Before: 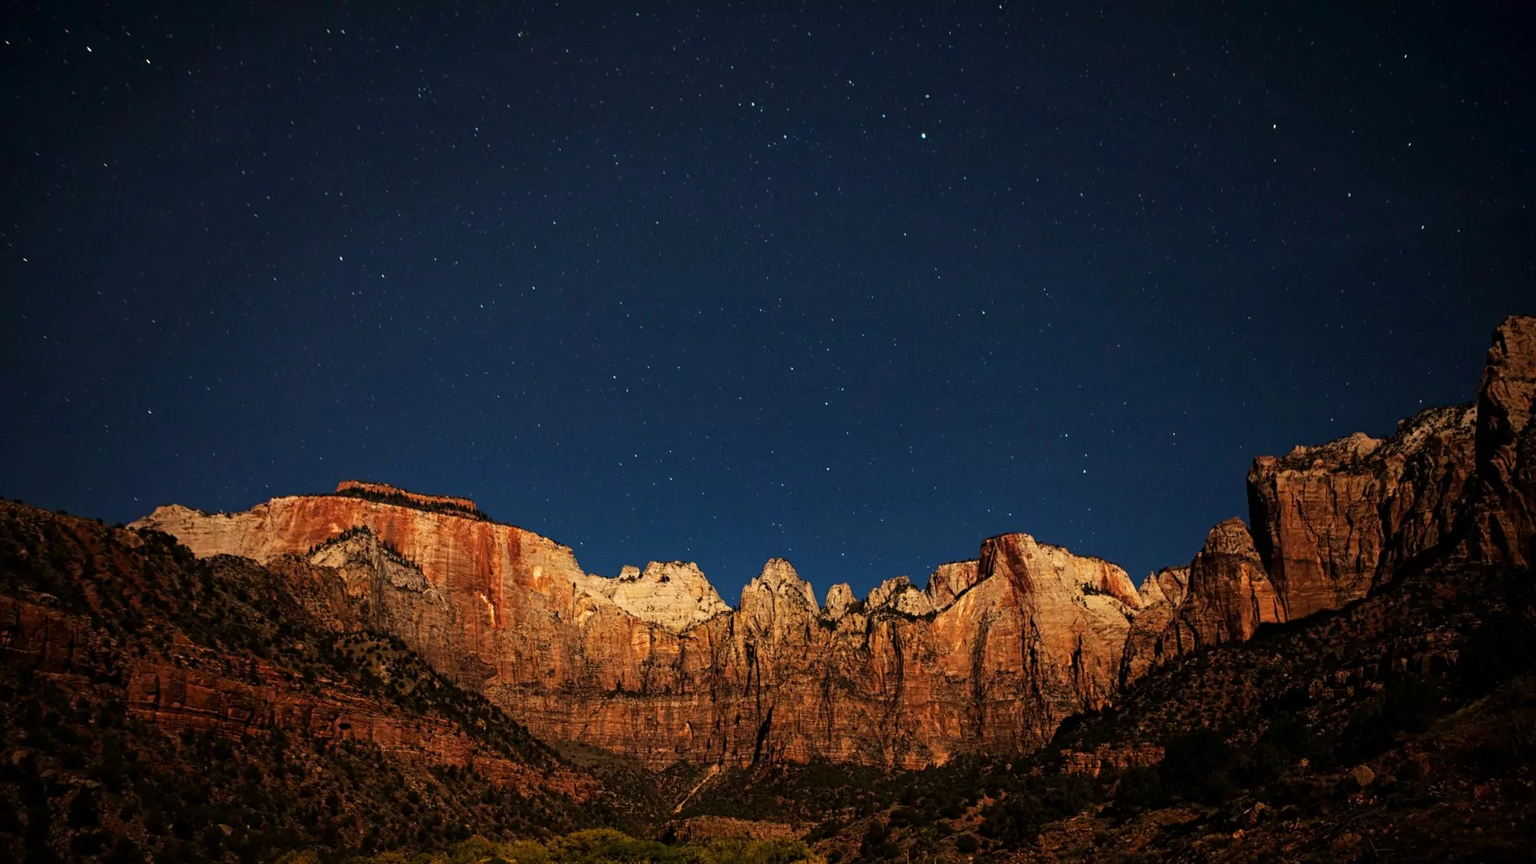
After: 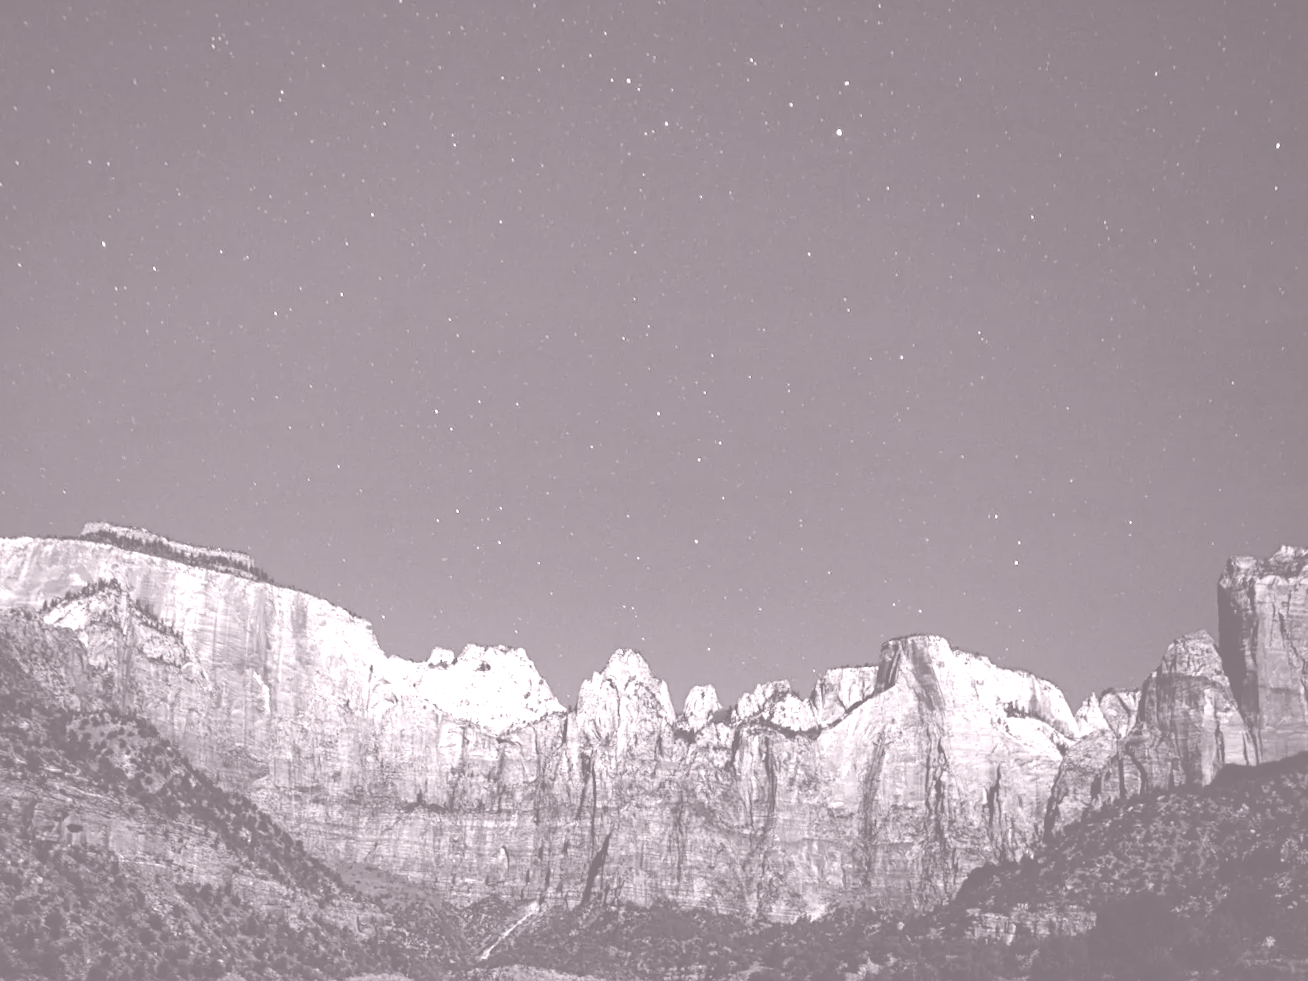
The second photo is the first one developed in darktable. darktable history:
colorize: hue 25.2°, saturation 83%, source mix 82%, lightness 79%, version 1
crop and rotate: angle -3.27°, left 14.277%, top 0.028%, right 10.766%, bottom 0.028%
white balance: red 0.967, blue 1.049
